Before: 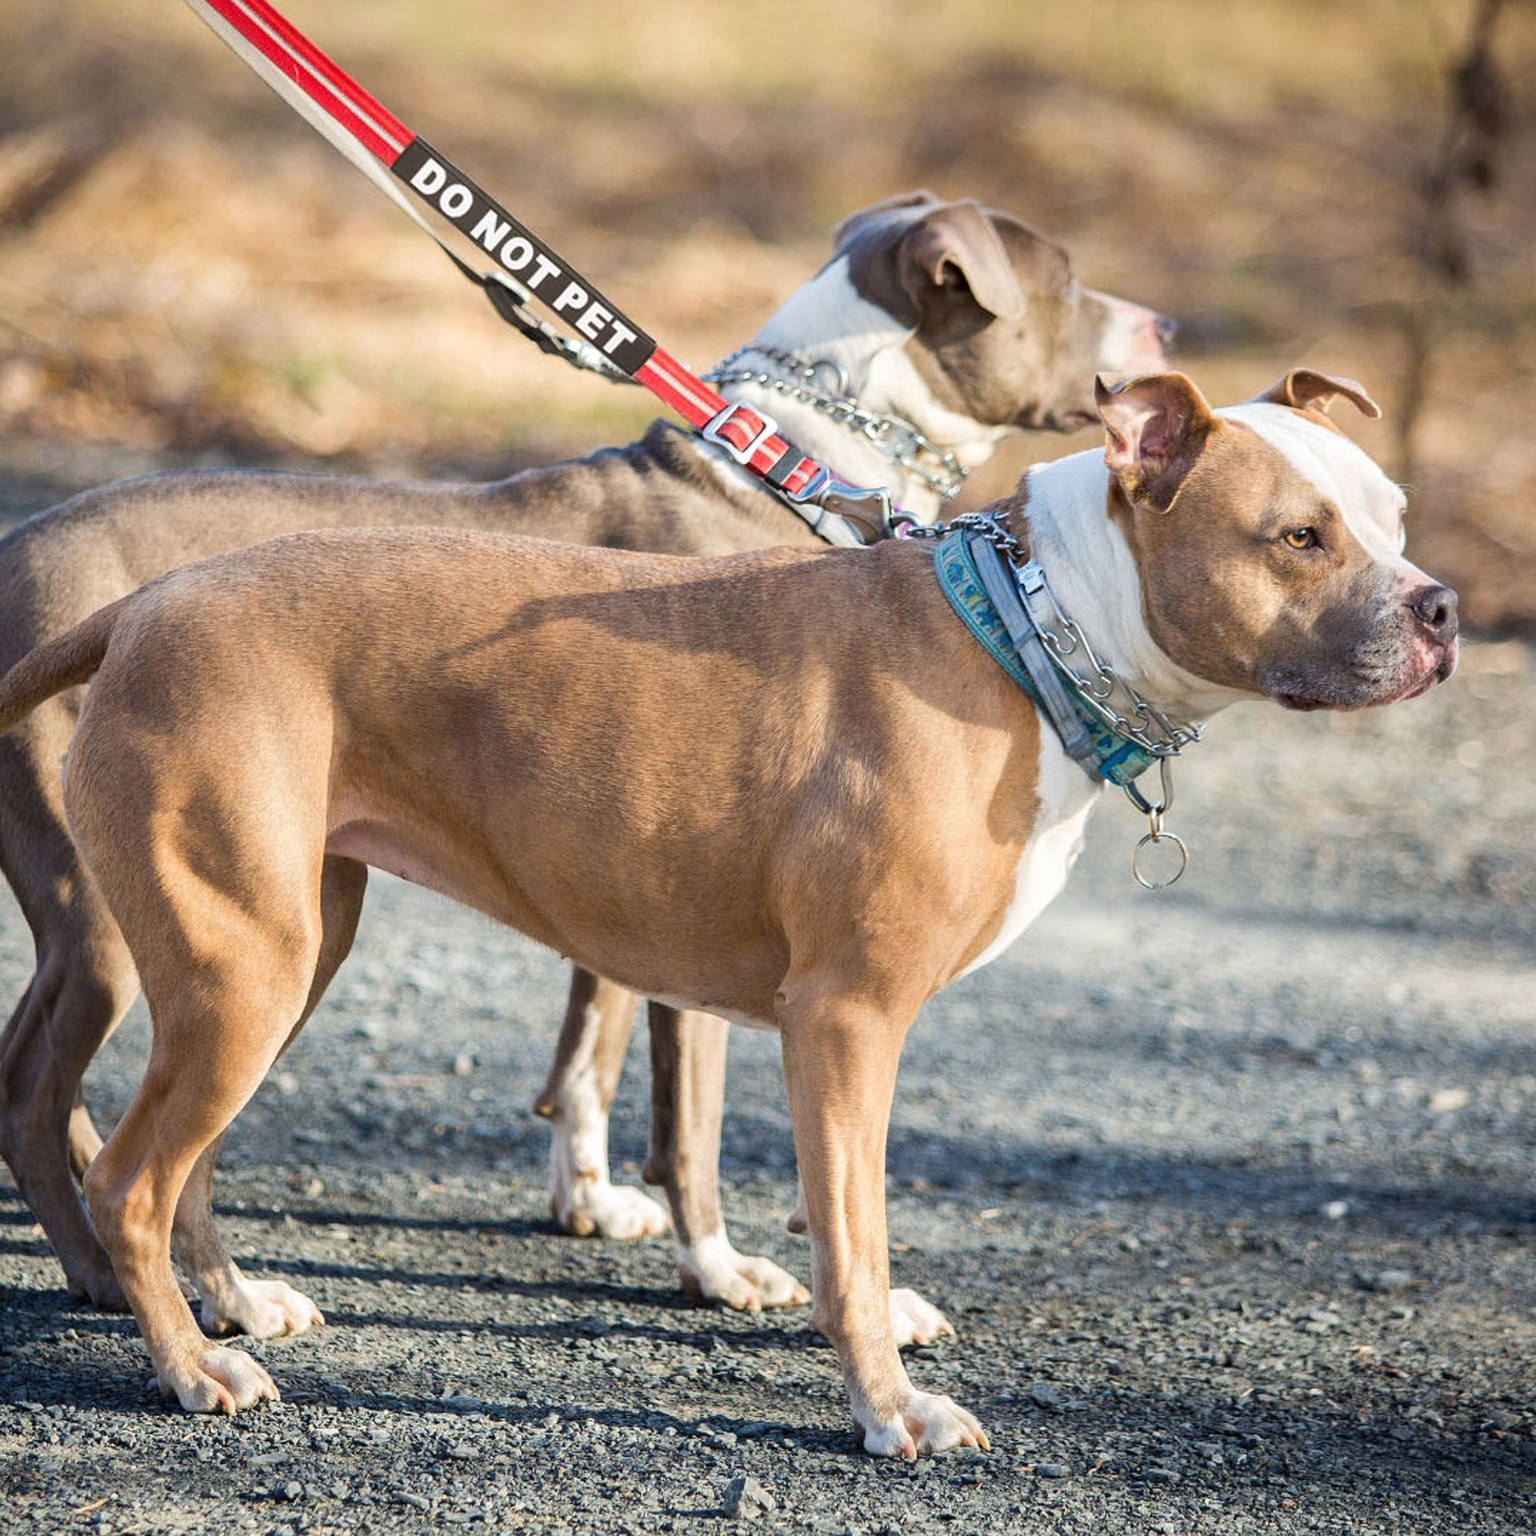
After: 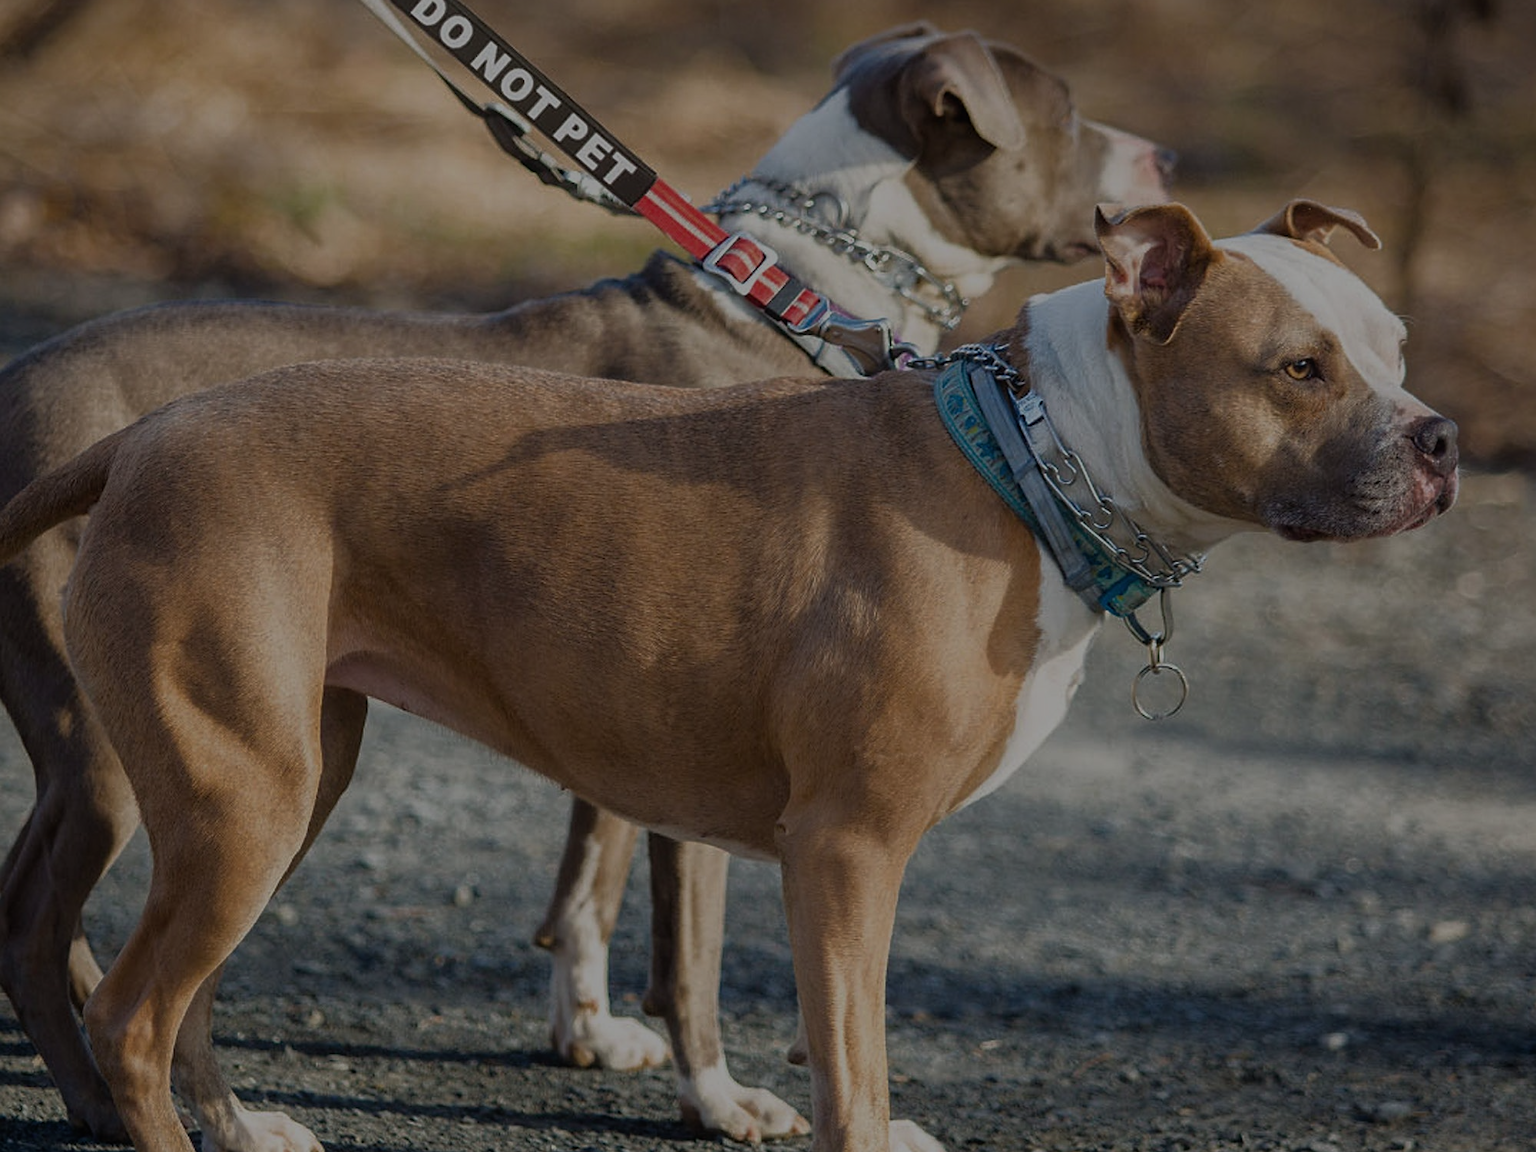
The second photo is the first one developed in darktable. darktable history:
sharpen: radius 1.047
crop: top 11.048%, bottom 13.899%
tone equalizer: -8 EV -1.96 EV, -7 EV -1.98 EV, -6 EV -1.97 EV, -5 EV -1.99 EV, -4 EV -1.98 EV, -3 EV -1.99 EV, -2 EV -1.99 EV, -1 EV -1.61 EV, +0 EV -1.99 EV, edges refinement/feathering 500, mask exposure compensation -1.57 EV, preserve details no
contrast equalizer: y [[0.5, 0.5, 0.472, 0.5, 0.5, 0.5], [0.5 ×6], [0.5 ×6], [0 ×6], [0 ×6]]
